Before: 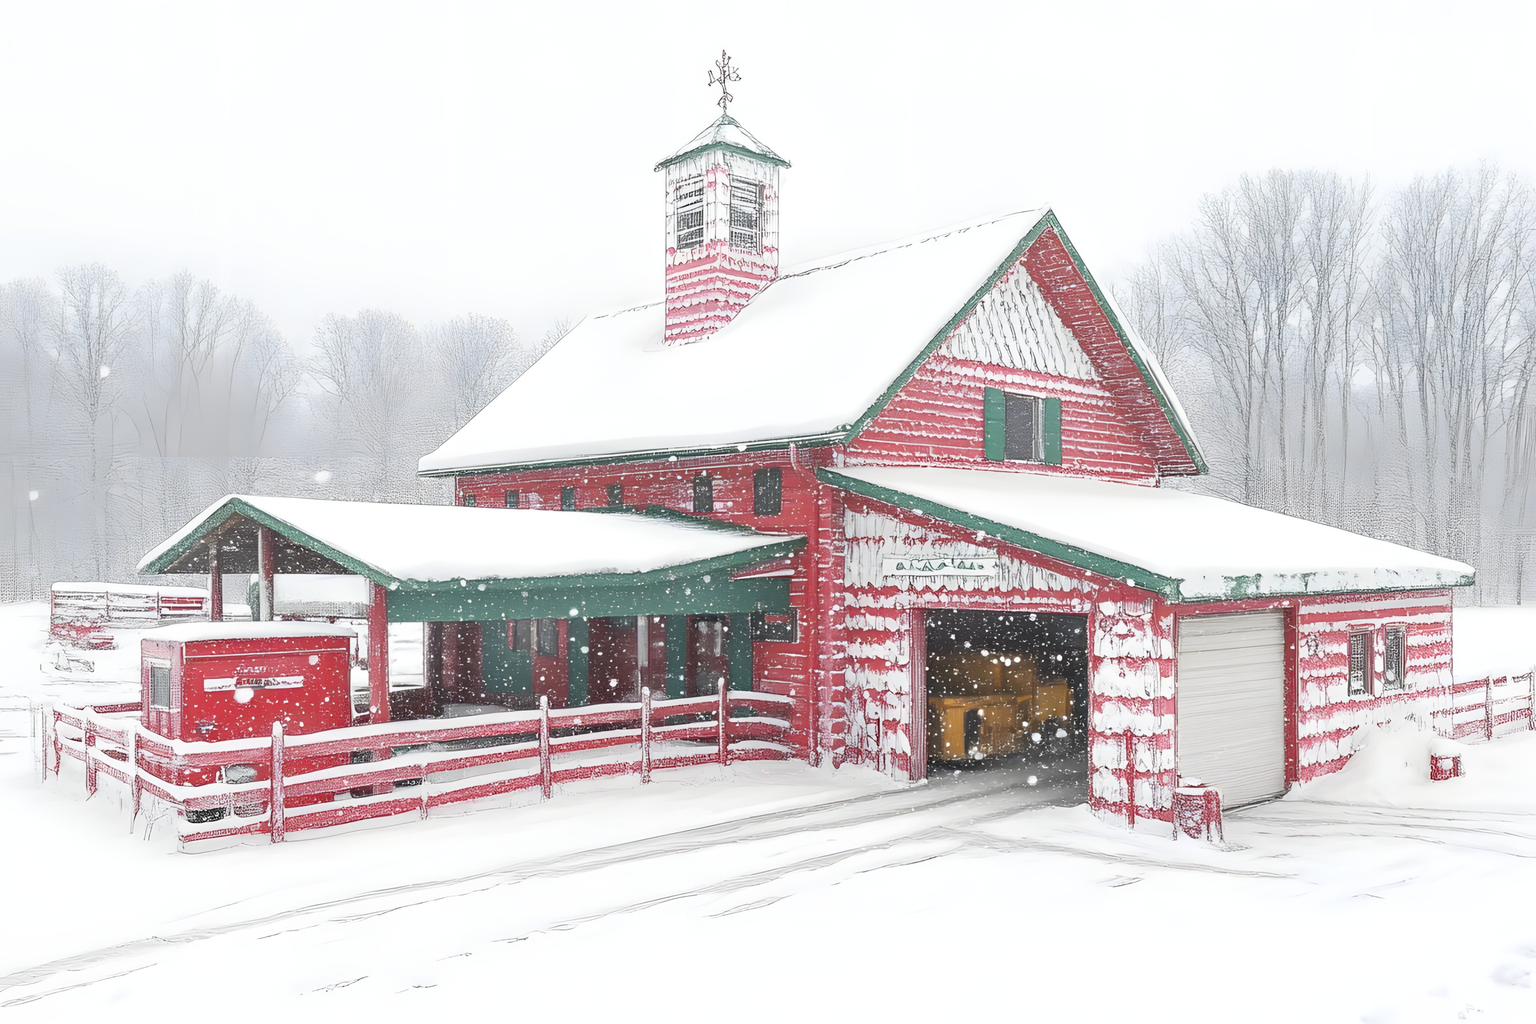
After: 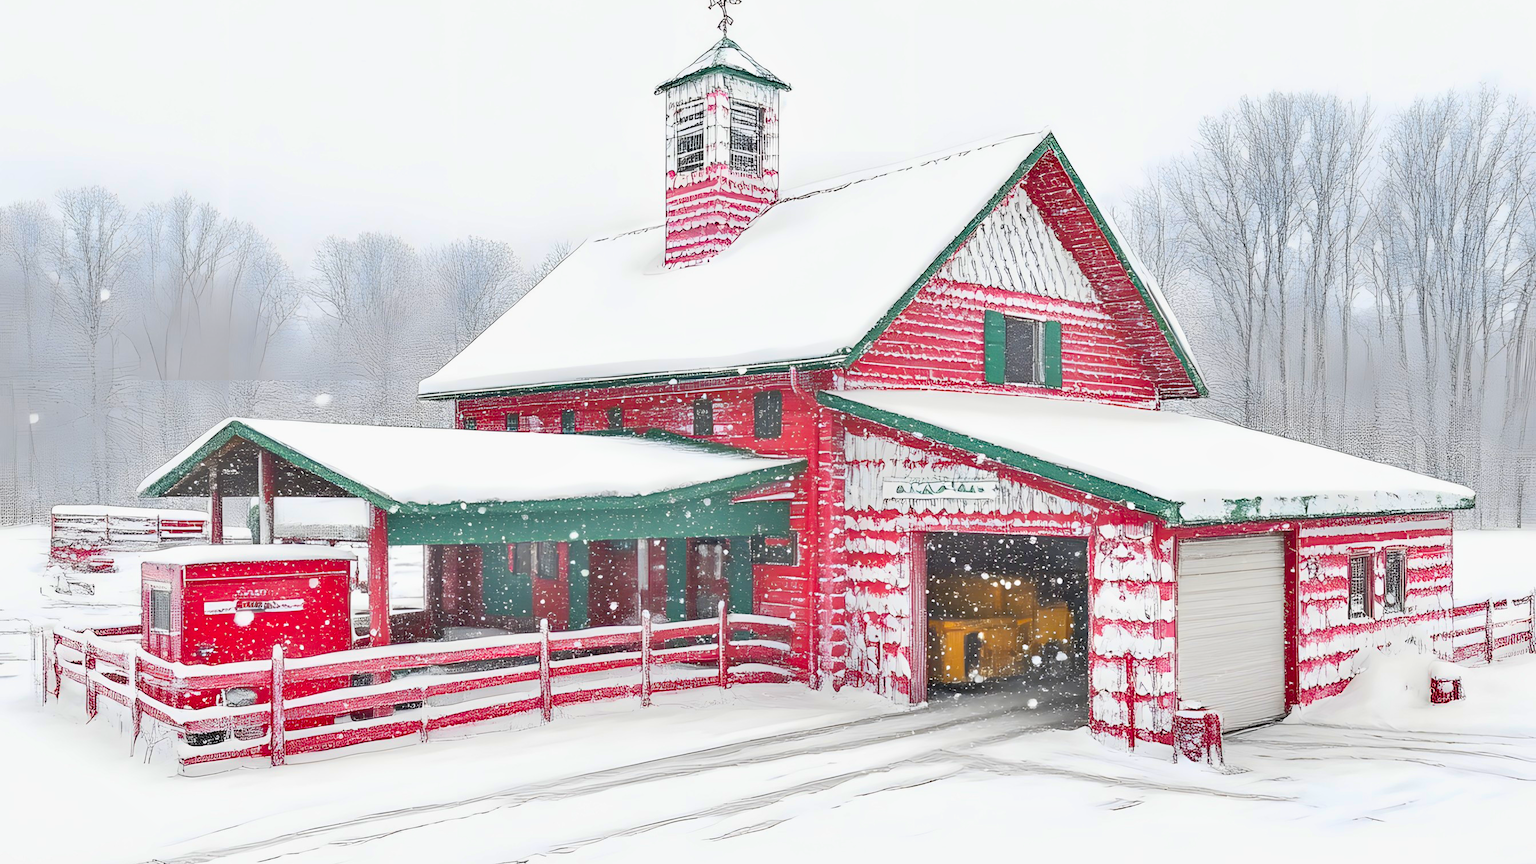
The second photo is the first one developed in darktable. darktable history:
crop: top 7.563%, bottom 7.959%
exposure: black level correction 0.011, compensate highlight preservation false
contrast brightness saturation: contrast 0.067, brightness 0.177, saturation 0.401
shadows and highlights: shadows 43.73, white point adjustment -1.44, soften with gaussian
